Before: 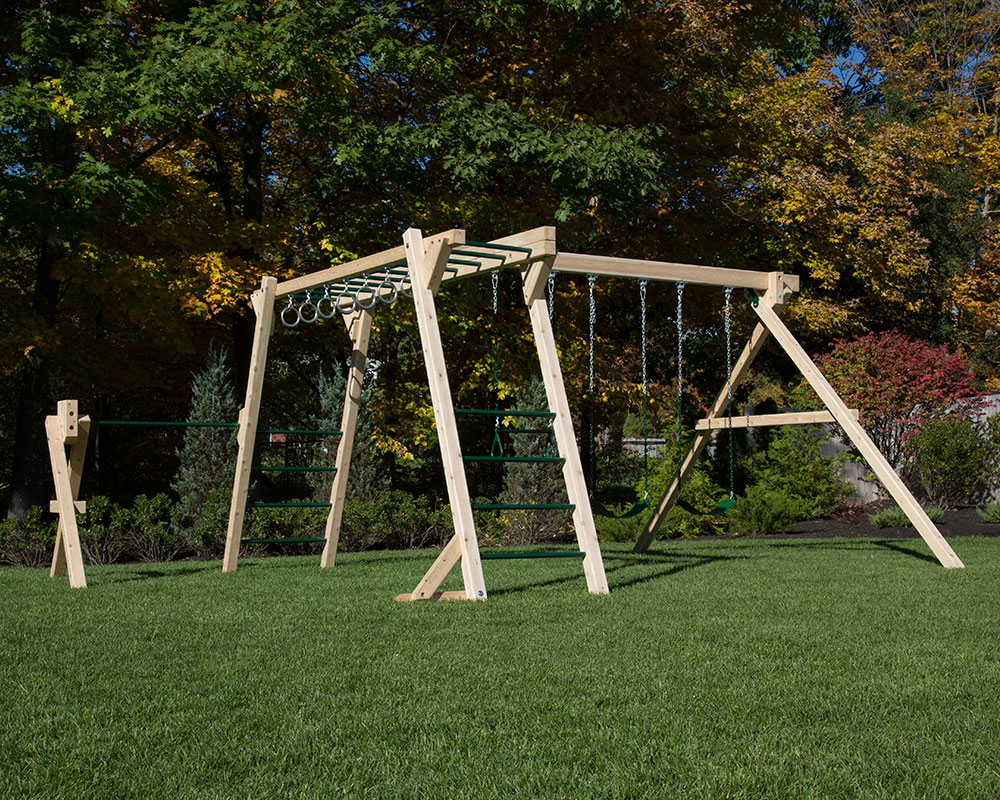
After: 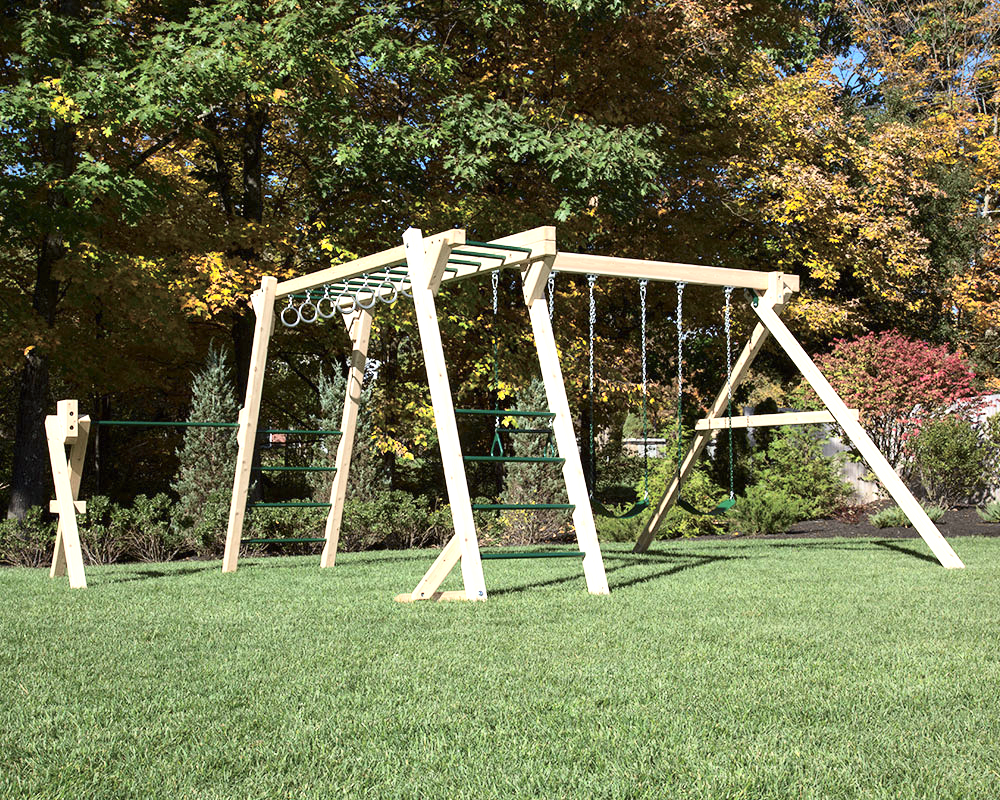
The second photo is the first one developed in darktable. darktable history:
tone curve: curves: ch0 [(0, 0) (0.739, 0.837) (1, 1)]; ch1 [(0, 0) (0.226, 0.261) (0.383, 0.397) (0.462, 0.473) (0.498, 0.502) (0.521, 0.52) (0.578, 0.57) (1, 1)]; ch2 [(0, 0) (0.438, 0.456) (0.5, 0.5) (0.547, 0.557) (0.597, 0.58) (0.629, 0.603) (1, 1)], color space Lab, independent channels
exposure: black level correction 0, exposure 1.281 EV, compensate highlight preservation false
